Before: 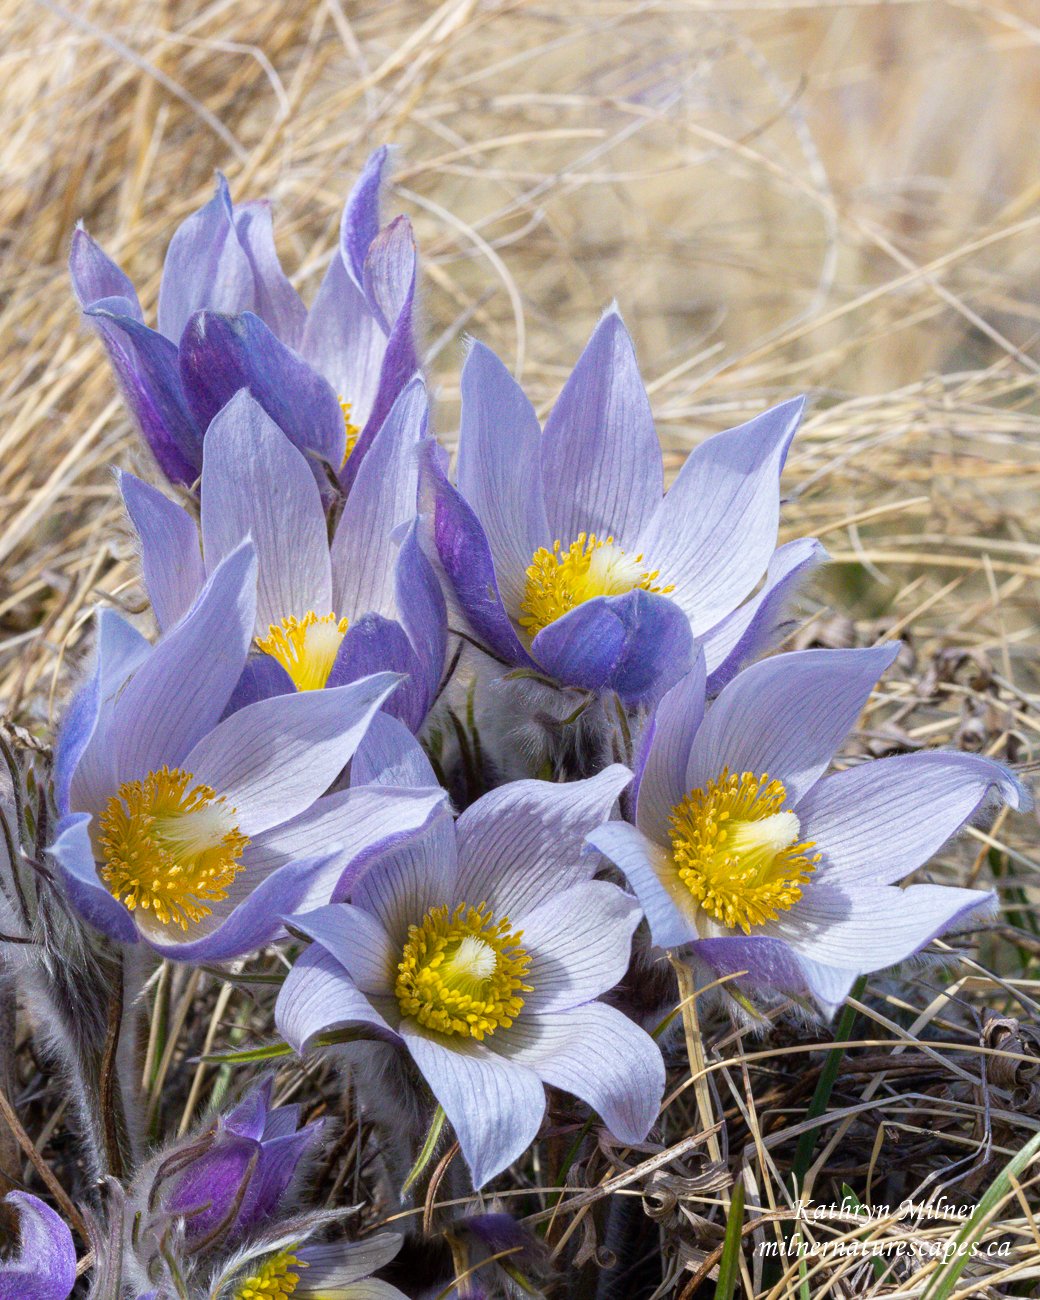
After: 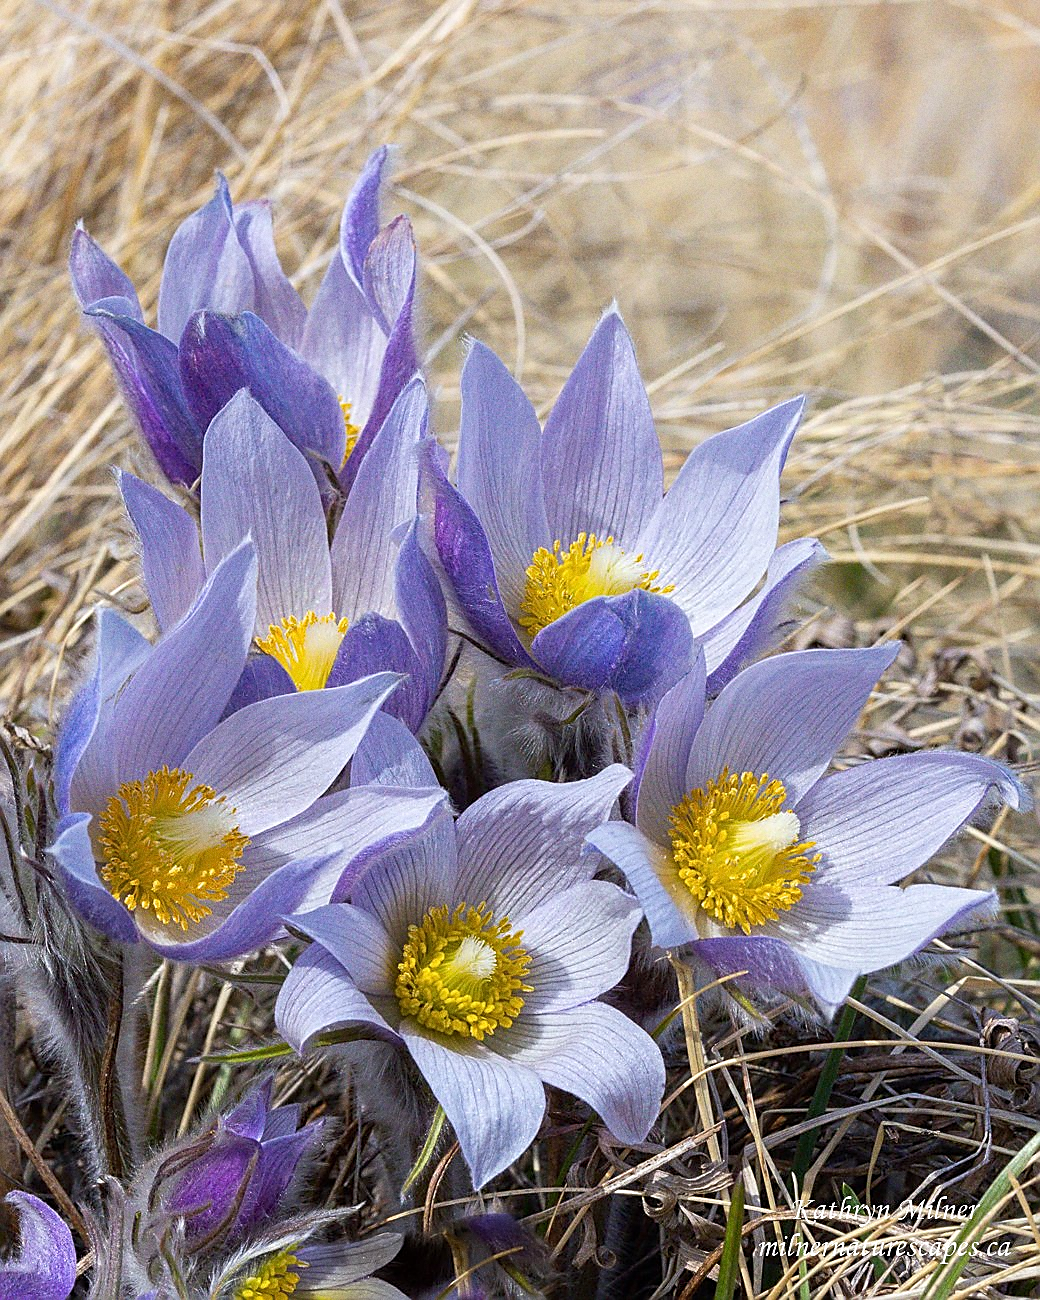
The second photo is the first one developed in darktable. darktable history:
grain: coarseness 0.09 ISO
sharpen: radius 1.4, amount 1.25, threshold 0.7
